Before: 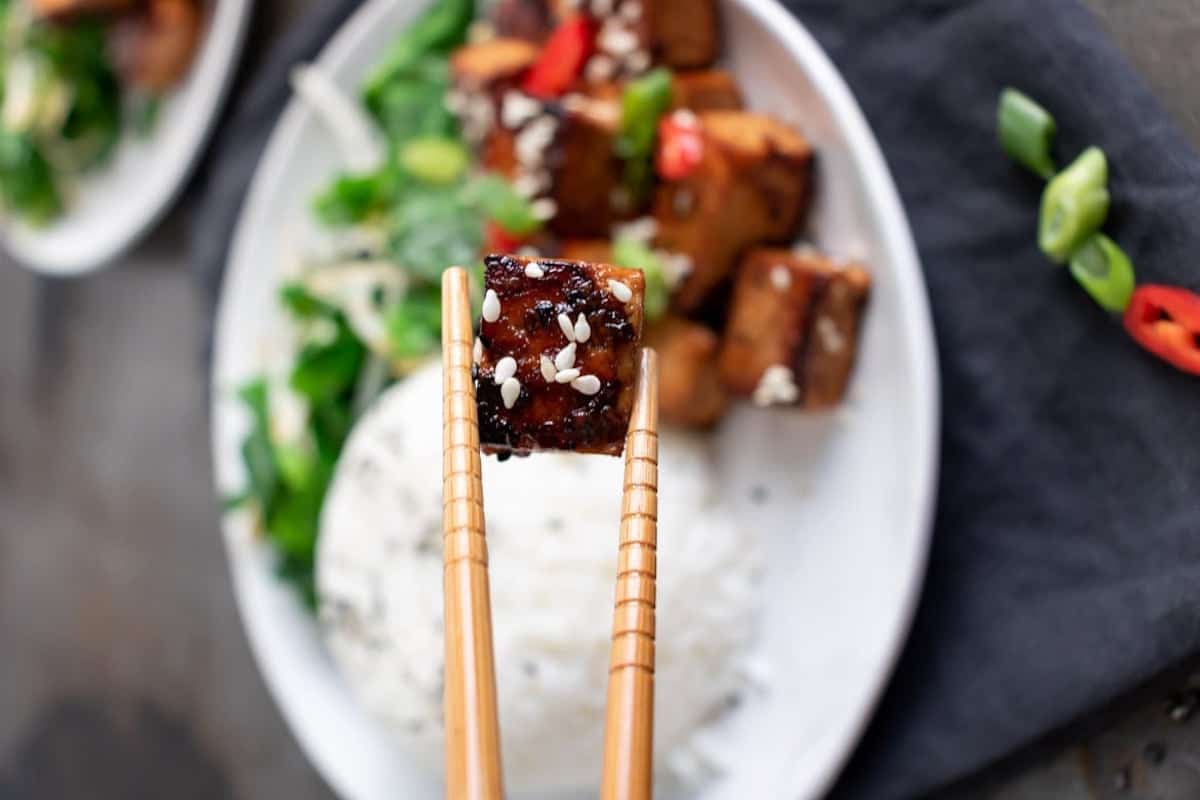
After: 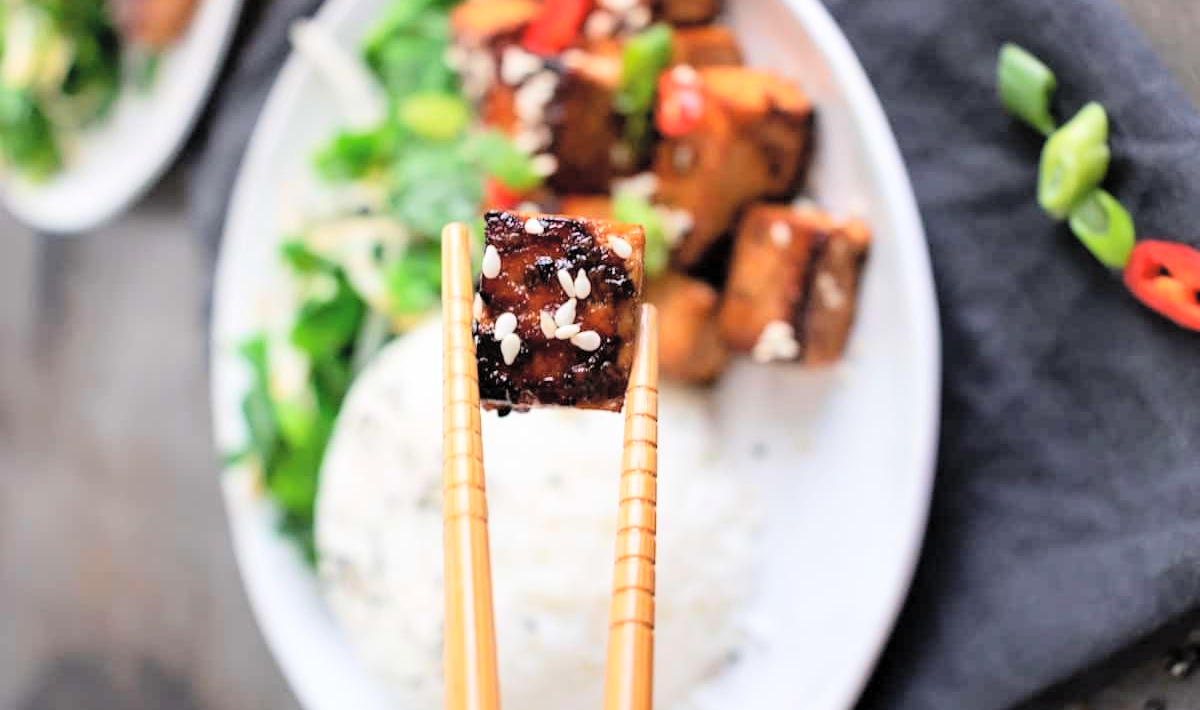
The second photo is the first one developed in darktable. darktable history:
crop and rotate: top 5.609%, bottom 5.609%
contrast brightness saturation: contrast 0.1, brightness 0.3, saturation 0.14
tone curve: curves: ch0 [(0.021, 0) (0.104, 0.052) (0.496, 0.526) (0.737, 0.783) (1, 1)], color space Lab, linked channels, preserve colors none
